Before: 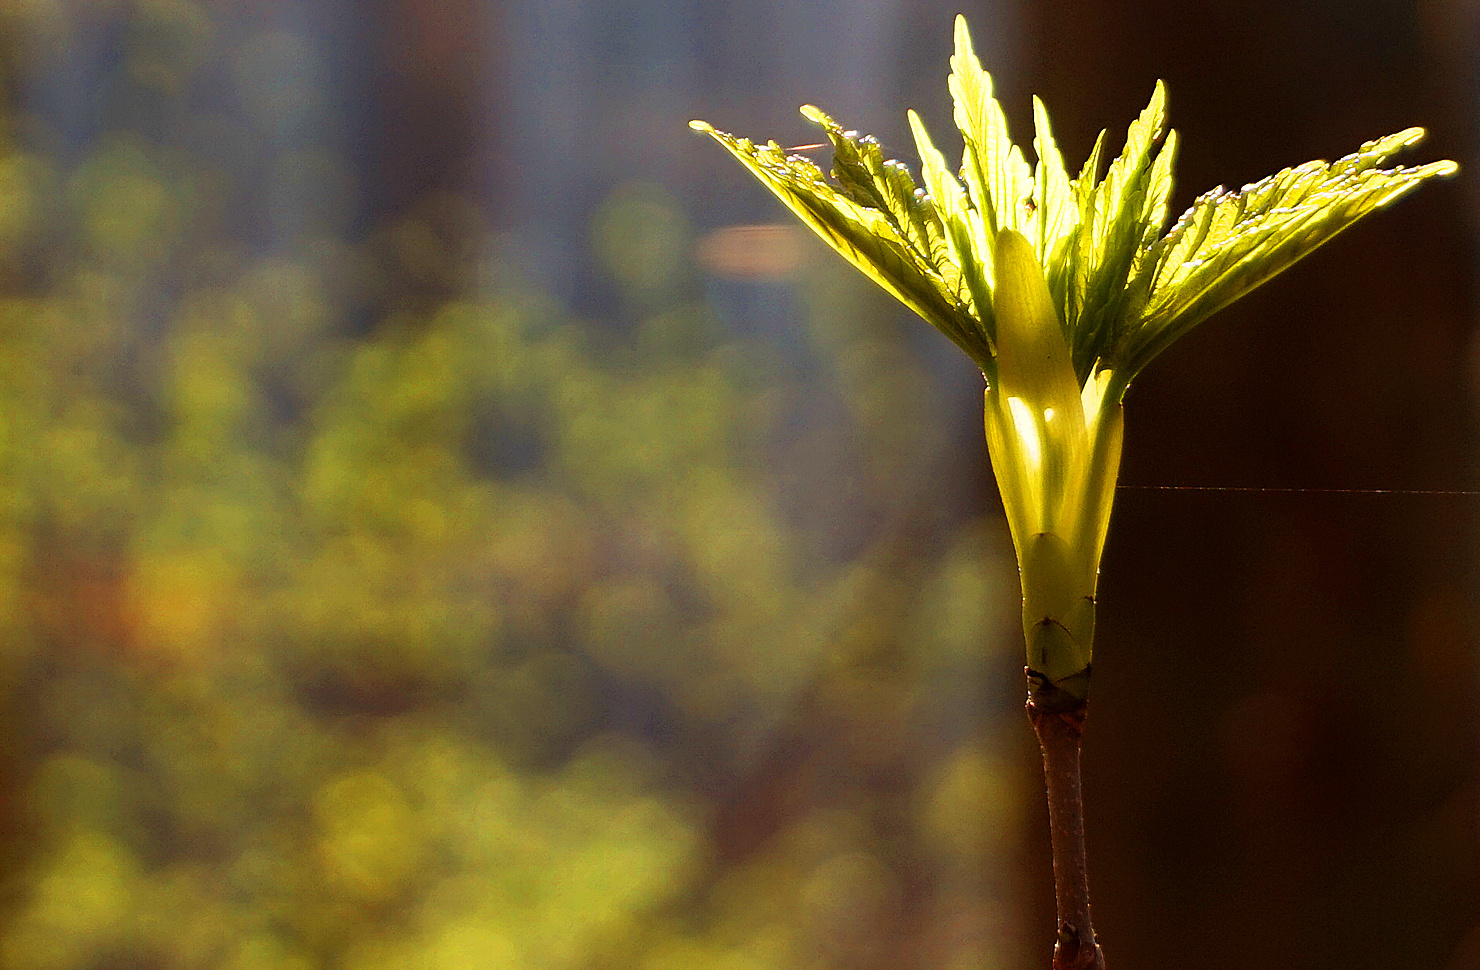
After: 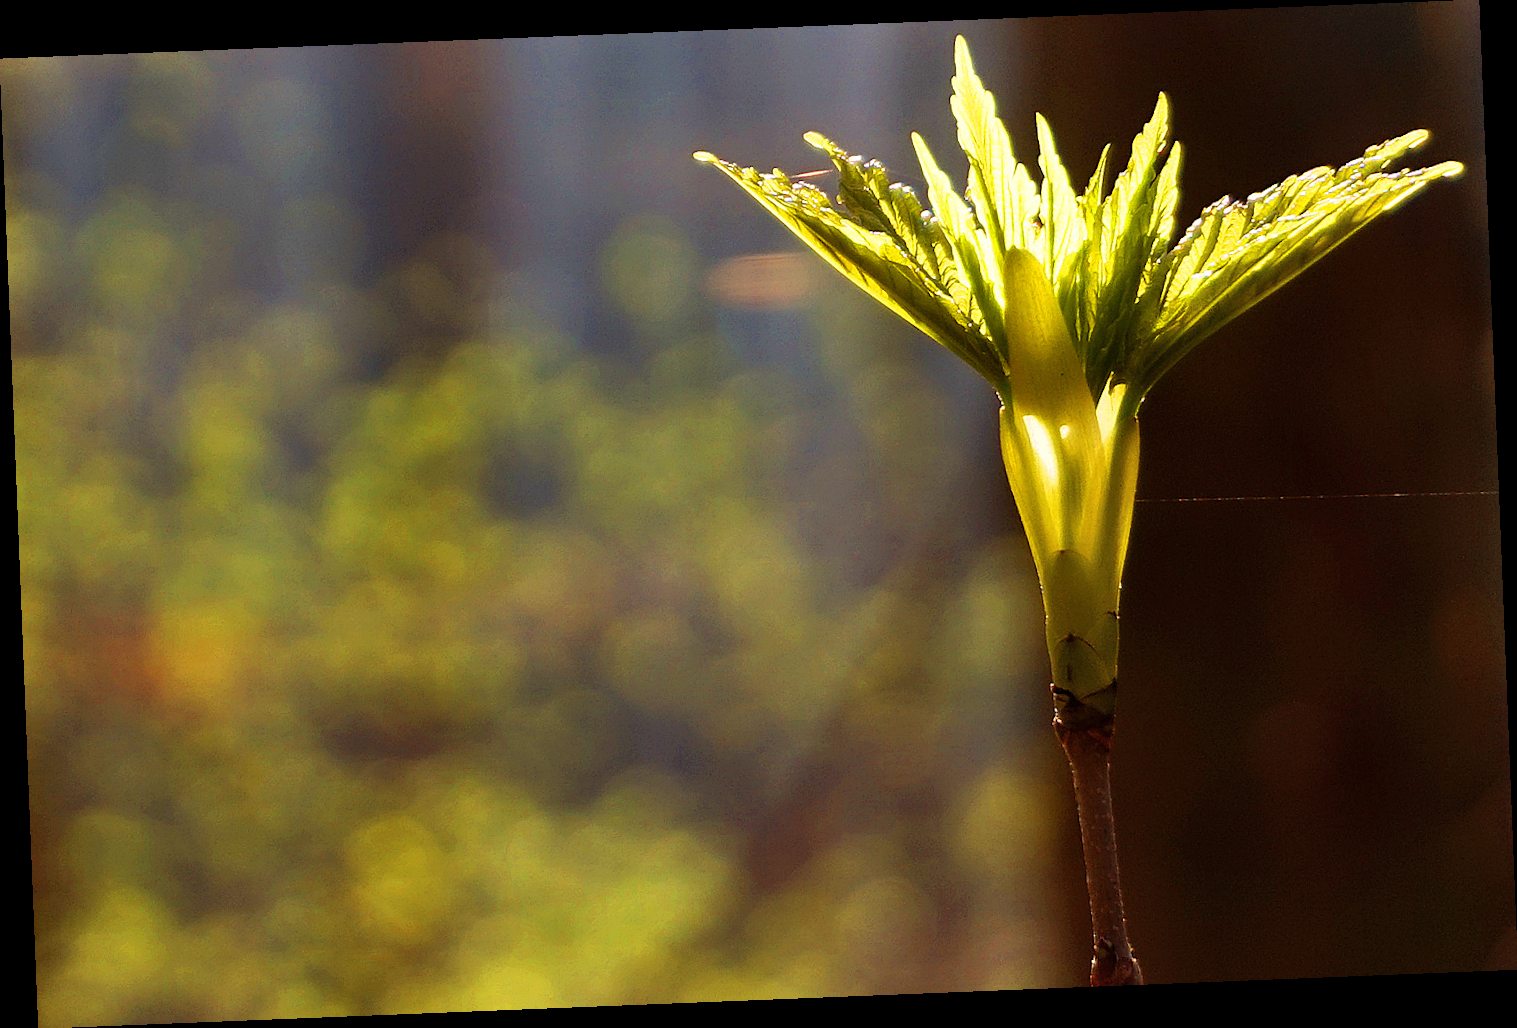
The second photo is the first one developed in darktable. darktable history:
rotate and perspective: rotation -2.29°, automatic cropping off
shadows and highlights: shadows 22.7, highlights -48.71, soften with gaussian
